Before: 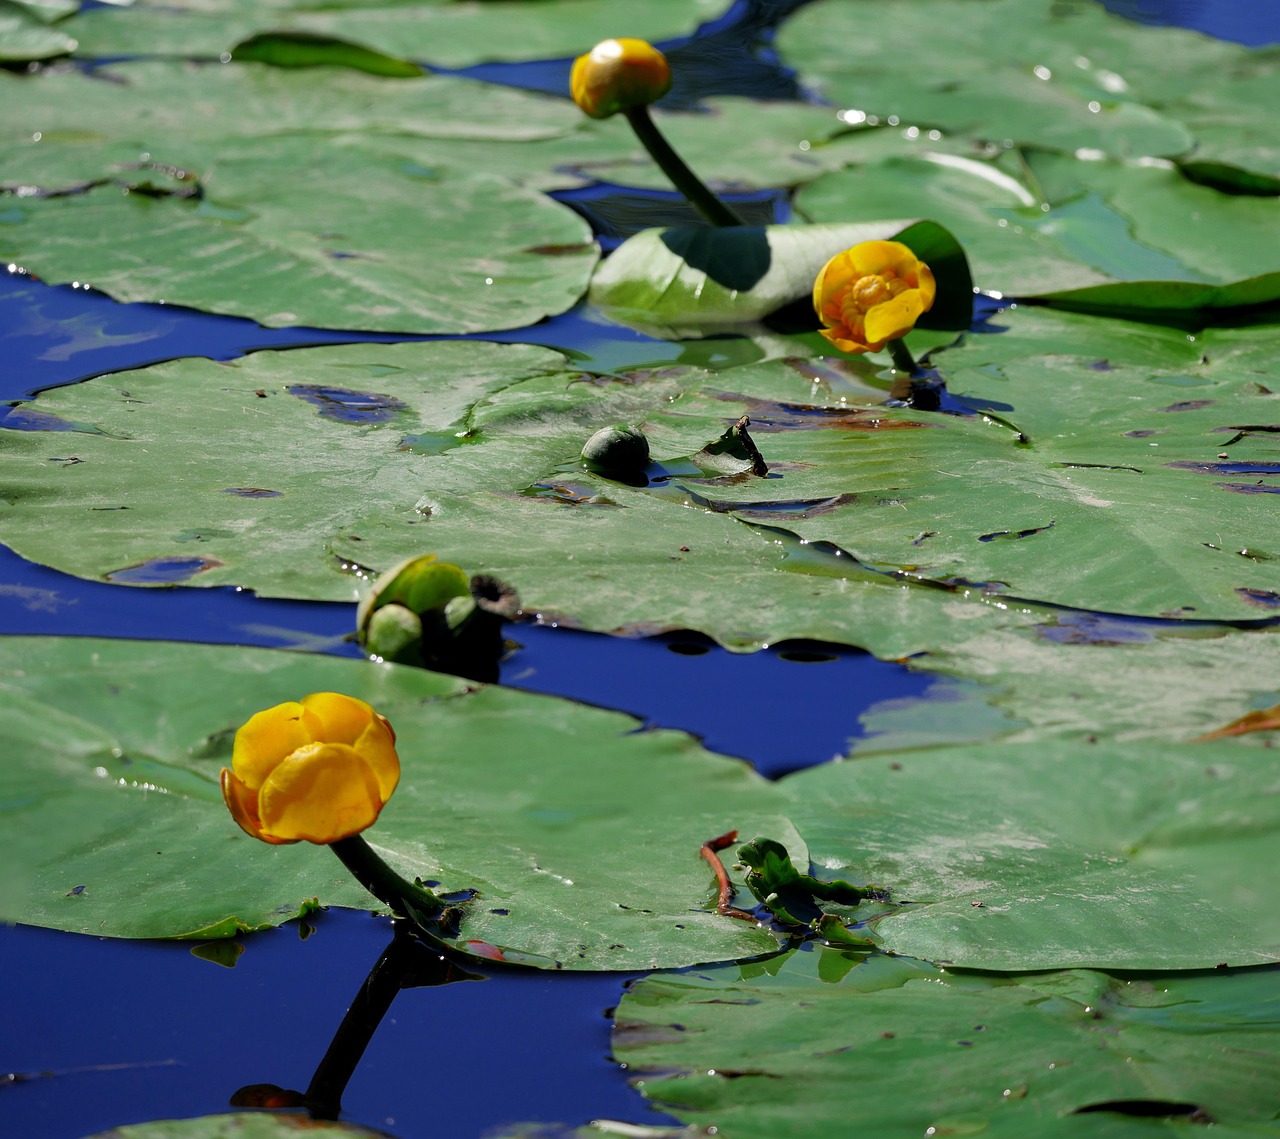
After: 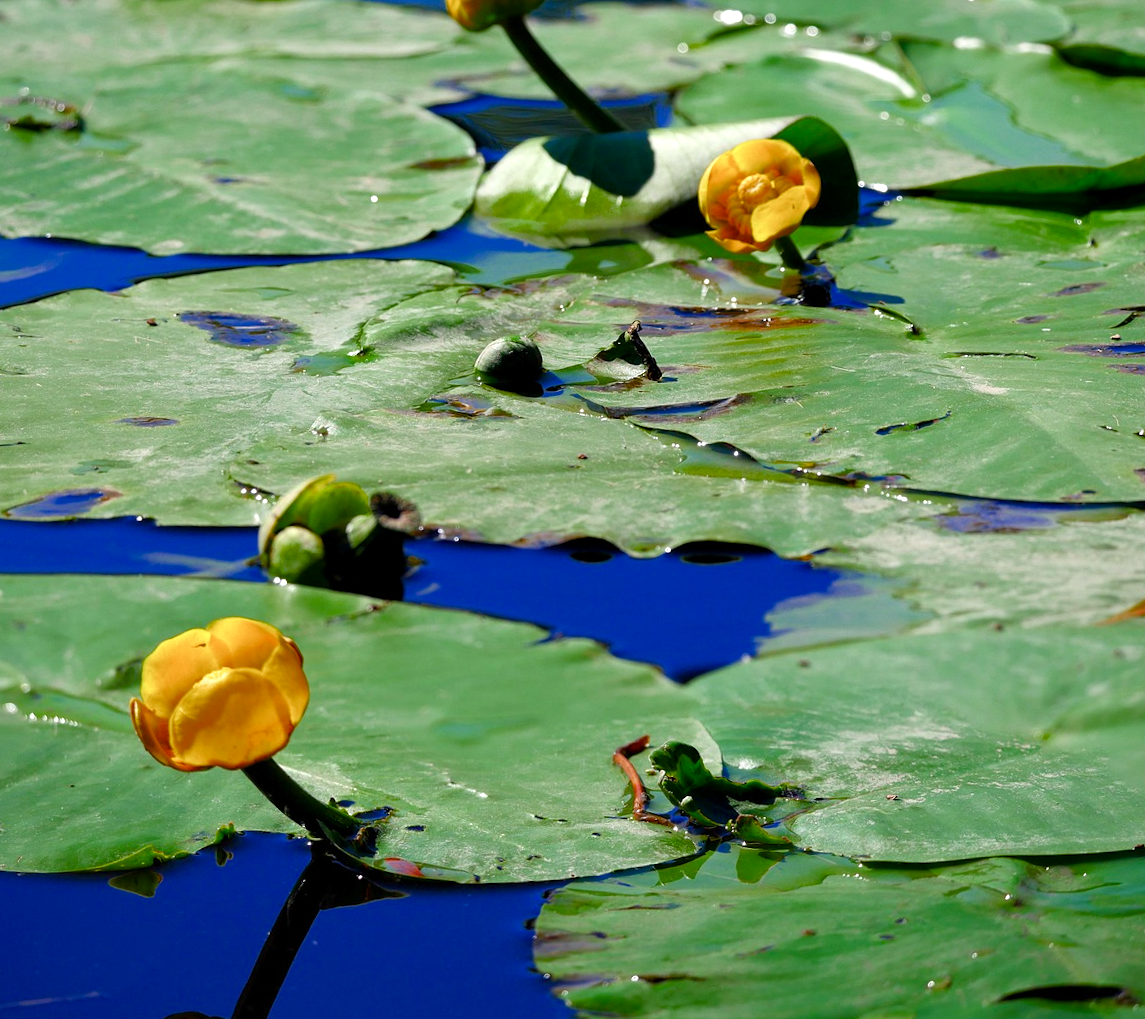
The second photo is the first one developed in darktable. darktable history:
color balance rgb: perceptual saturation grading › global saturation 20%, perceptual saturation grading › highlights -50.128%, perceptual saturation grading › shadows 30.721%, perceptual brilliance grading › global brilliance 12.597%, global vibrance 20%
crop and rotate: angle 2.79°, left 5.684%, top 5.713%
color zones: curves: ch0 [(0, 0.5) (0.143, 0.5) (0.286, 0.5) (0.429, 0.5) (0.62, 0.489) (0.714, 0.445) (0.844, 0.496) (1, 0.5)]; ch1 [(0, 0.5) (0.143, 0.5) (0.286, 0.5) (0.429, 0.5) (0.571, 0.5) (0.714, 0.523) (0.857, 0.5) (1, 0.5)]
